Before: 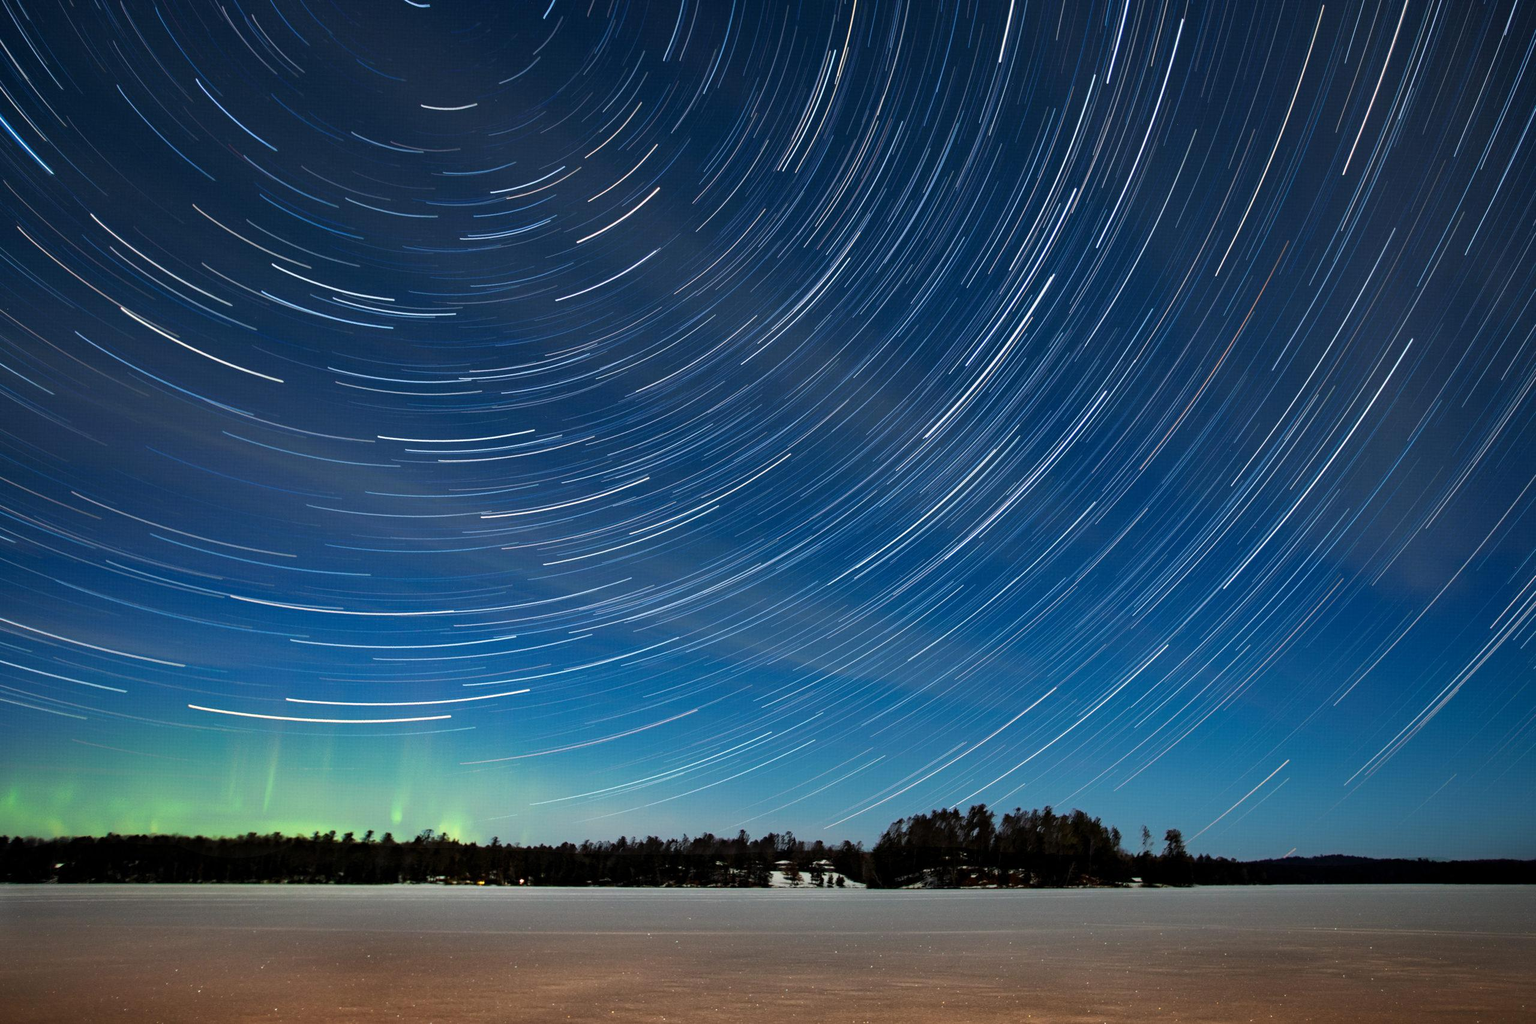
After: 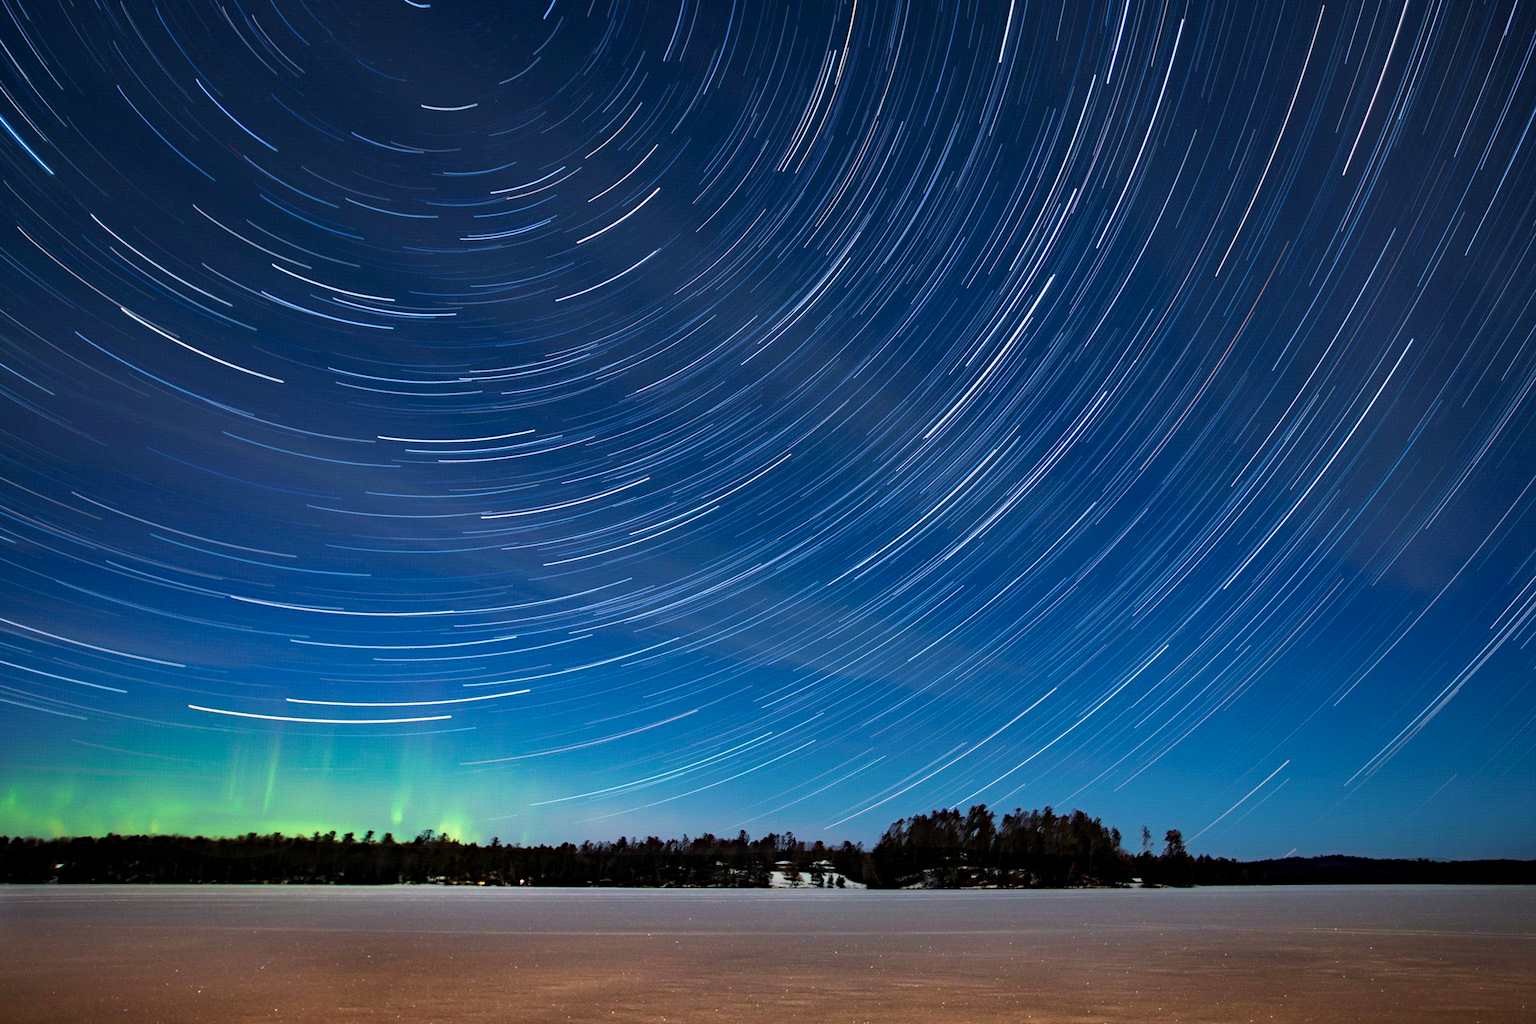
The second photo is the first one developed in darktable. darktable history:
color calibration: illuminant as shot in camera, x 0.358, y 0.373, temperature 4628.91 K
velvia: strength 30%
haze removal: compatibility mode true, adaptive false
